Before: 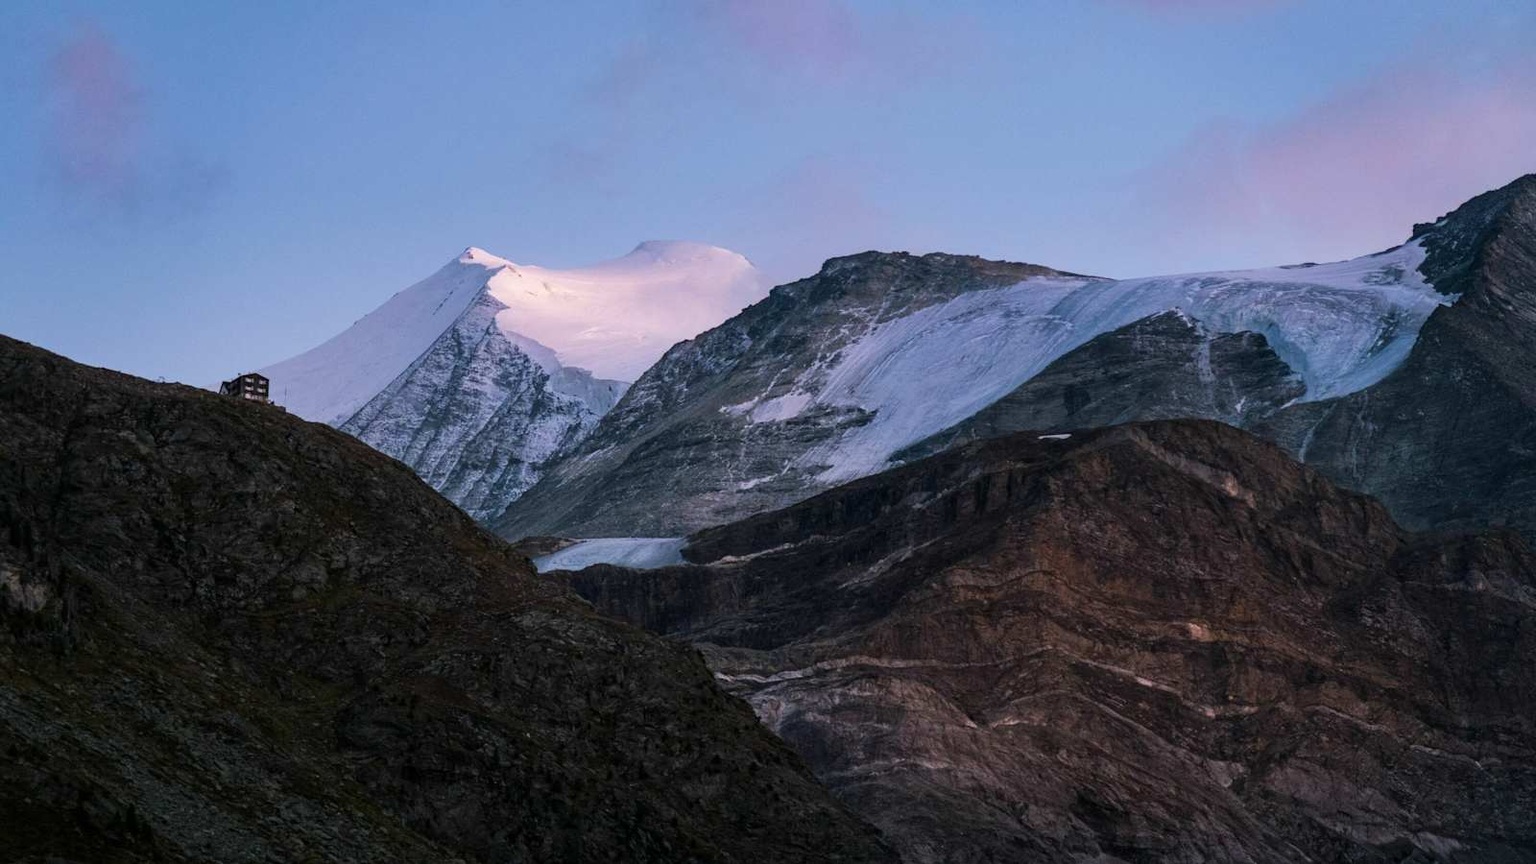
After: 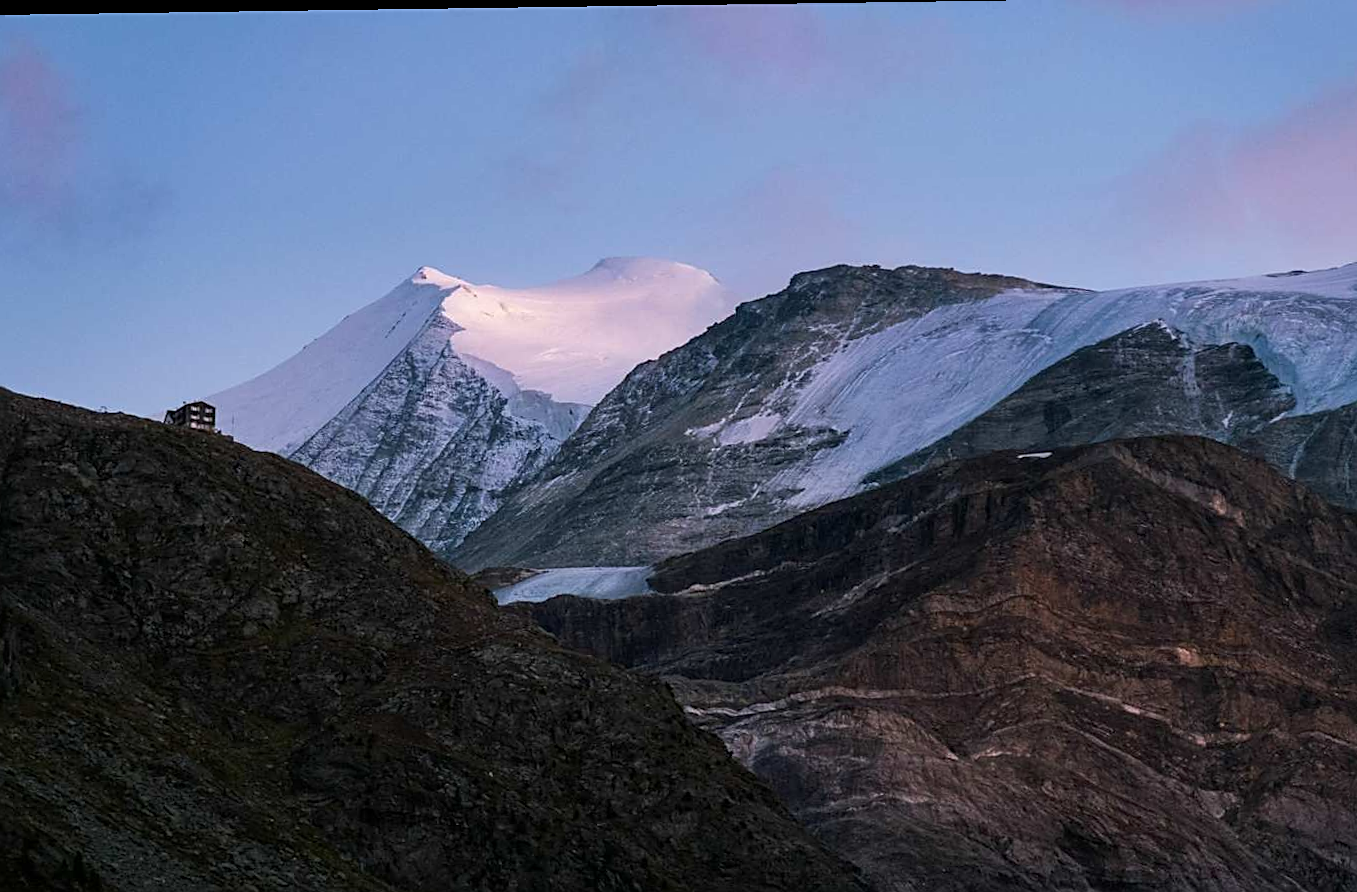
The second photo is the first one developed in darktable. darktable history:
sharpen: on, module defaults
crop and rotate: angle 0.822°, left 4.413%, top 0.705%, right 11.423%, bottom 2.546%
